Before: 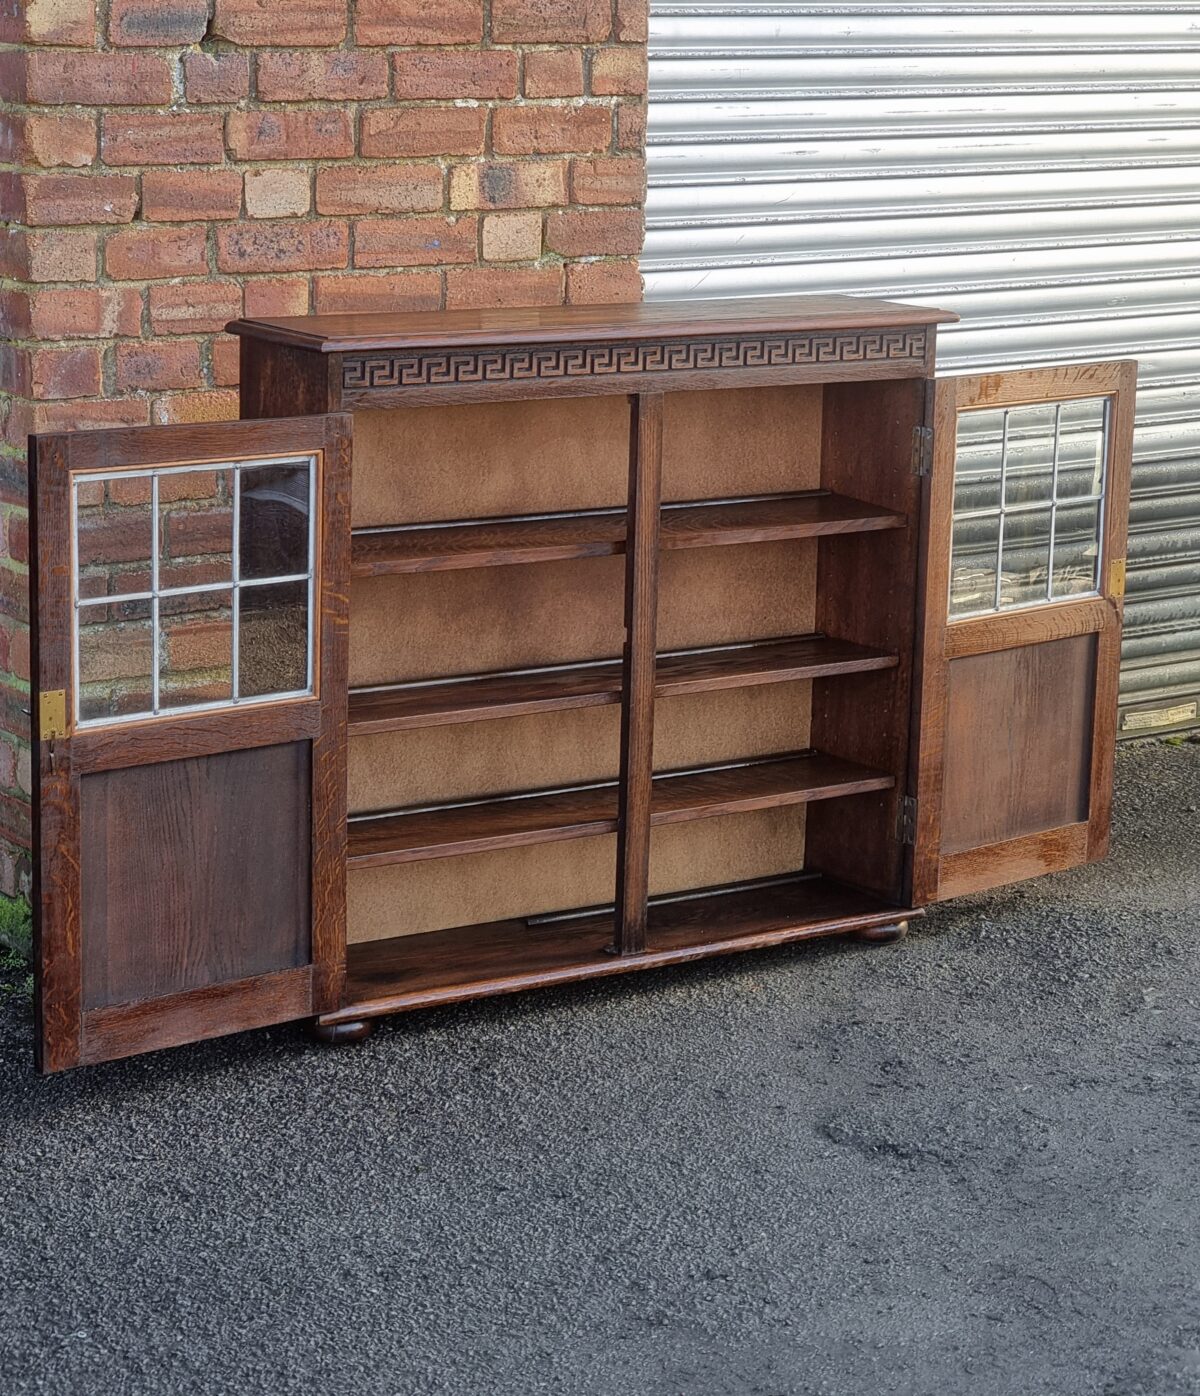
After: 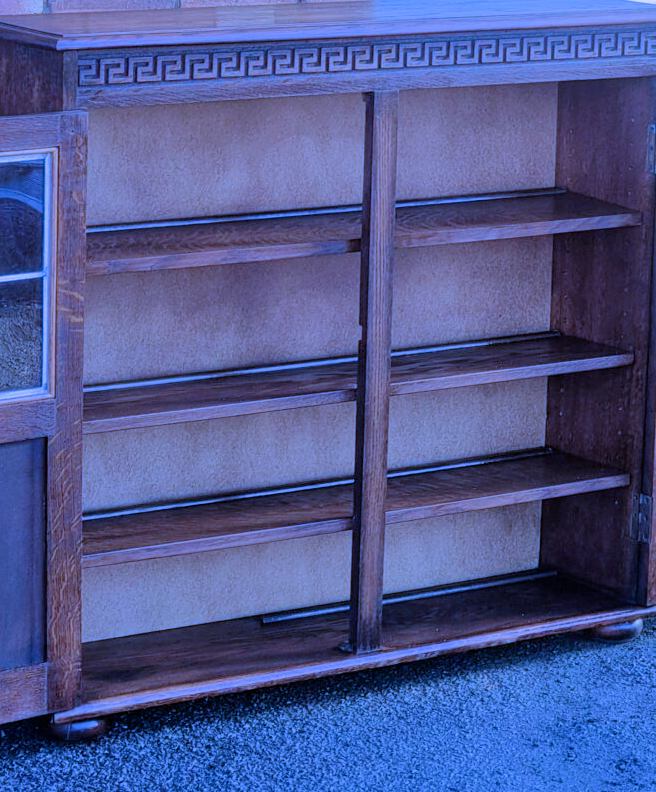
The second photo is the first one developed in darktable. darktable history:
exposure: exposure 0.661 EV, compensate exposure bias true, compensate highlight preservation false
filmic rgb: middle gray luminance 18.3%, black relative exposure -8.94 EV, white relative exposure 3.72 EV, target black luminance 0%, hardness 4.87, latitude 67.56%, contrast 0.939, highlights saturation mix 19.51%, shadows ↔ highlights balance 20.79%
crop and rotate: left 22.104%, top 21.658%, right 23.176%, bottom 21.599%
levels: white 99.95%
color calibration: gray › normalize channels true, illuminant as shot in camera, x 0.484, y 0.432, temperature 2416.69 K, gamut compression 0.004
